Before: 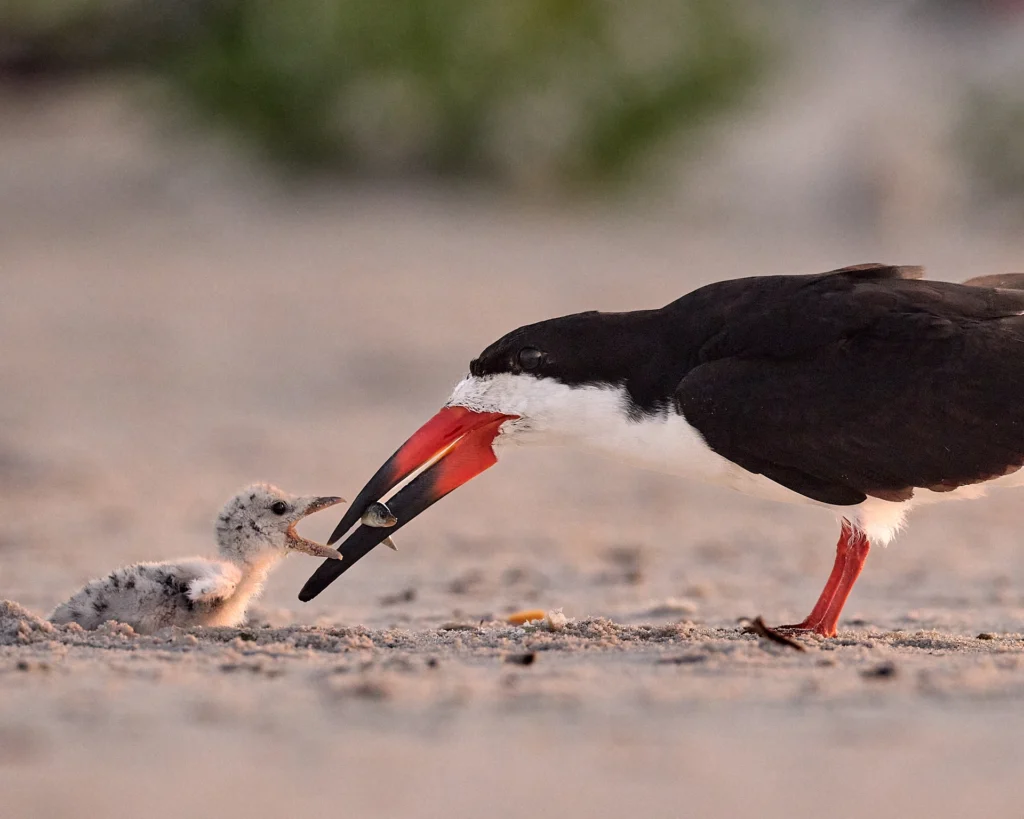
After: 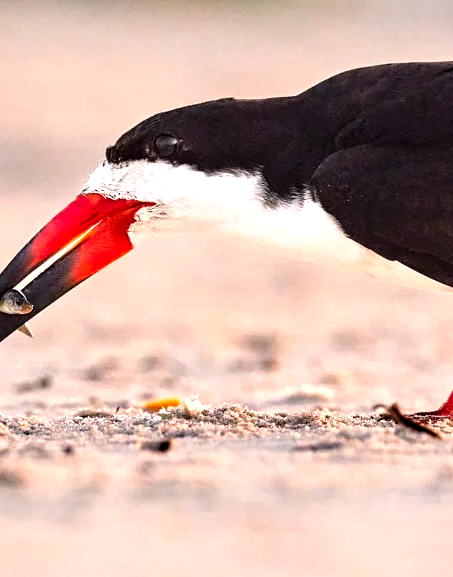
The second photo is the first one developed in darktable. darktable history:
contrast equalizer: y [[0.502, 0.505, 0.512, 0.529, 0.564, 0.588], [0.5 ×6], [0.502, 0.505, 0.512, 0.529, 0.564, 0.588], [0, 0.001, 0.001, 0.004, 0.008, 0.011], [0, 0.001, 0.001, 0.004, 0.008, 0.011]]
crop: left 35.559%, top 26.129%, right 20.154%, bottom 3.403%
levels: levels [0, 0.374, 0.749]
color balance rgb: perceptual saturation grading › global saturation 24.958%
